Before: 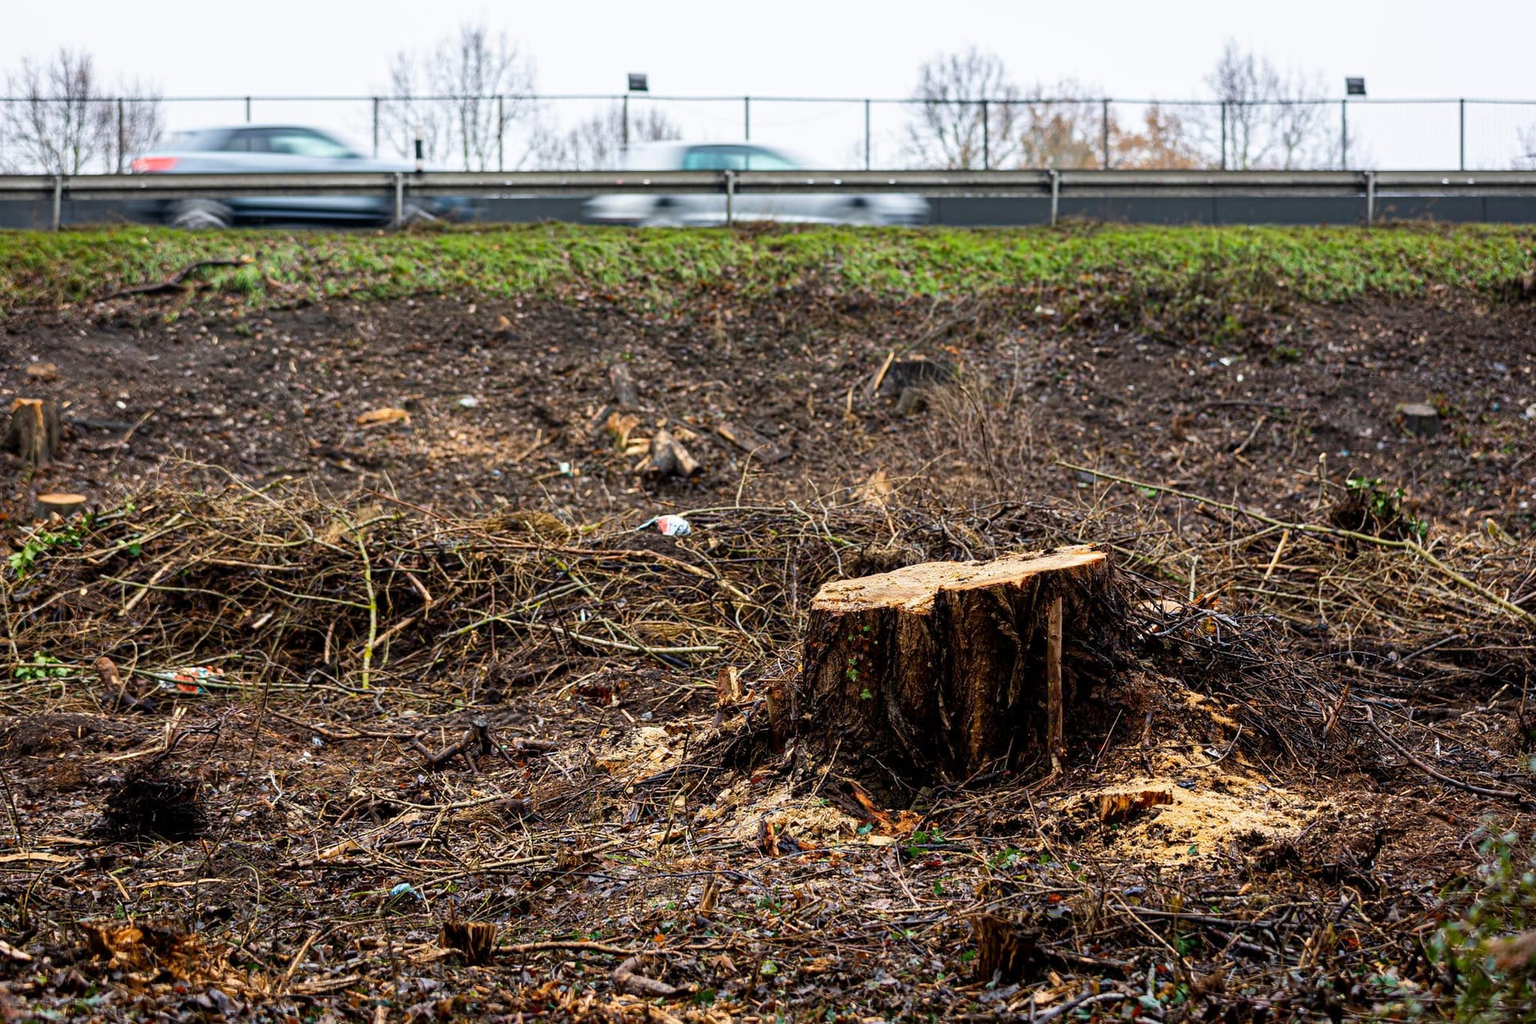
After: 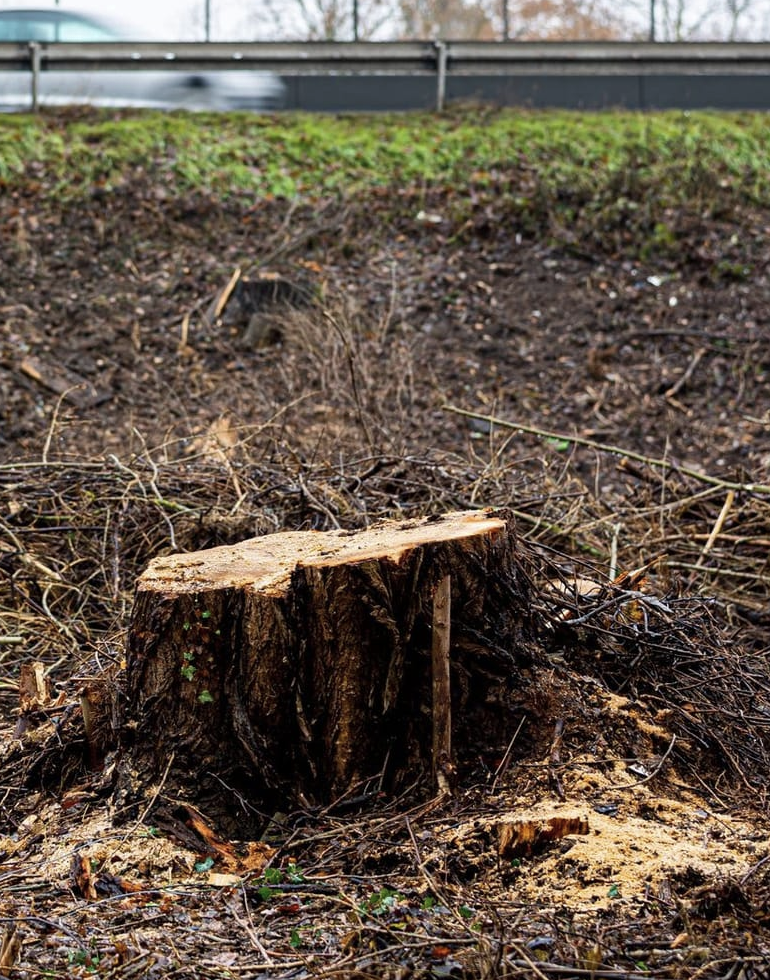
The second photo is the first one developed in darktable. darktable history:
crop: left 45.721%, top 13.393%, right 14.118%, bottom 10.01%
contrast brightness saturation: saturation -0.17
color zones: curves: ch0 [(0.25, 0.5) (0.463, 0.627) (0.484, 0.637) (0.75, 0.5)]
